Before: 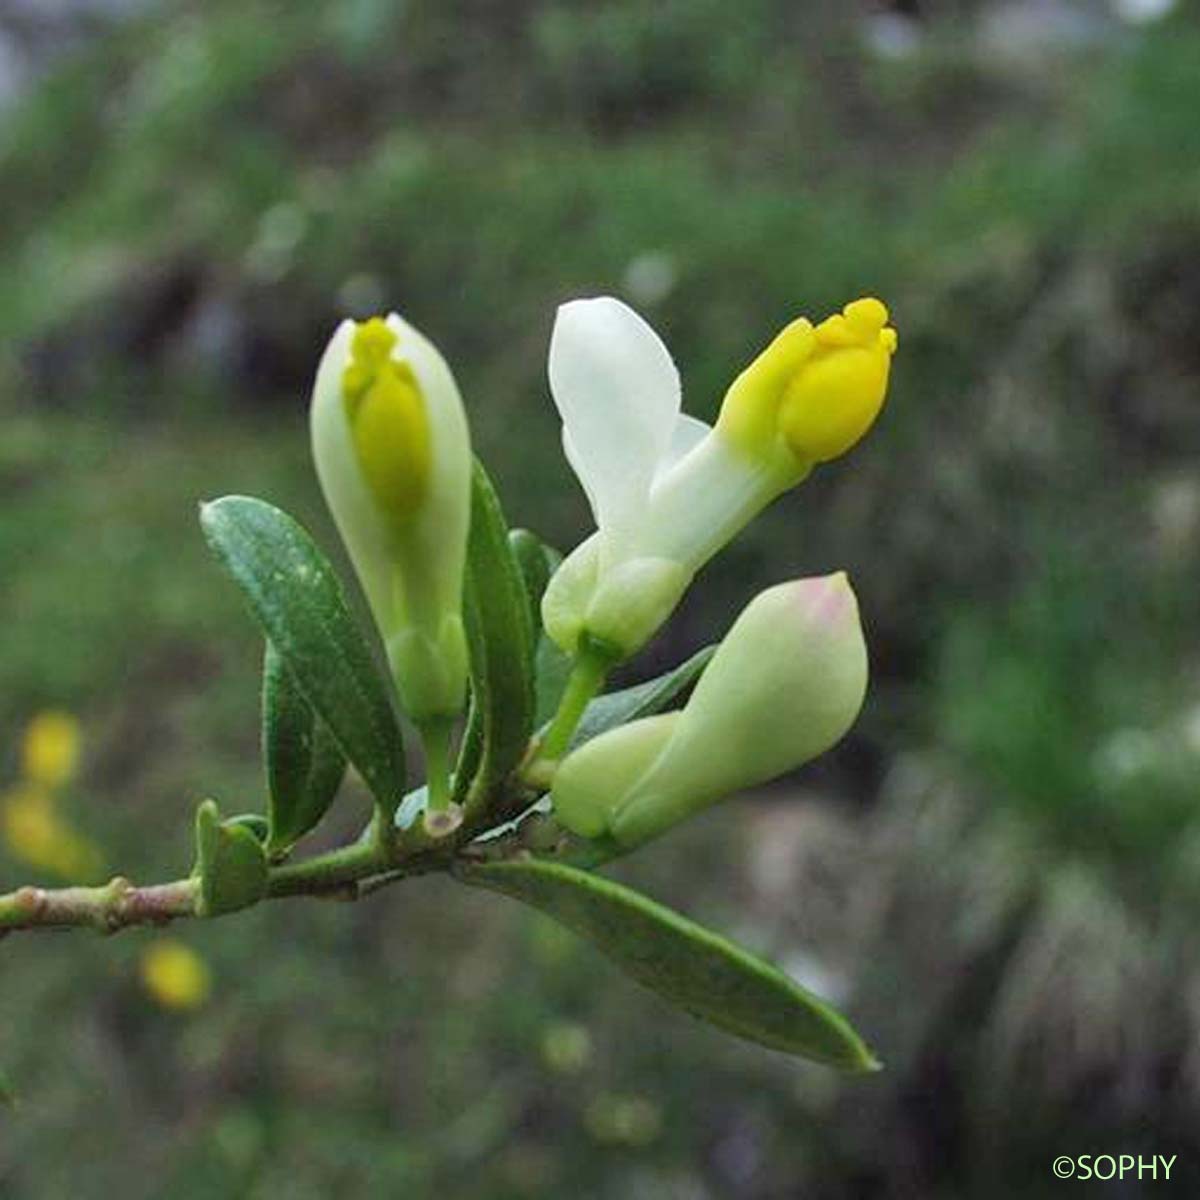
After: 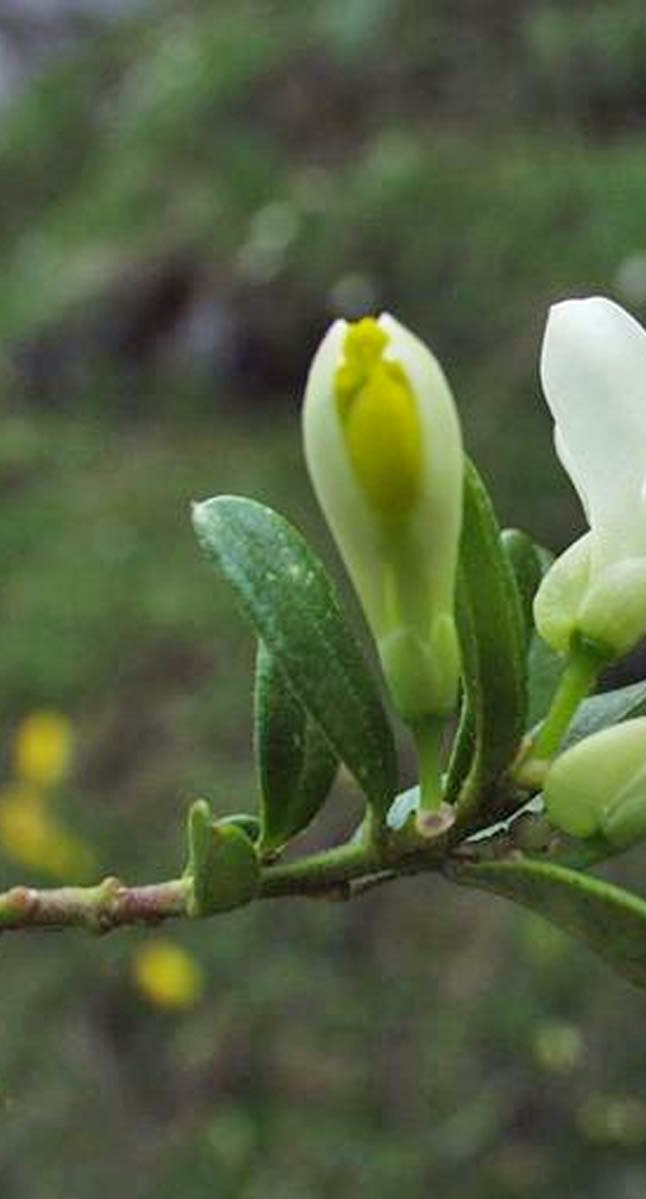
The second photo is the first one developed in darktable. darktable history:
color balance rgb: shadows lift › luminance -9.005%, power › chroma 0.299%, power › hue 23.71°, highlights gain › chroma 0.108%, highlights gain › hue 332.3°, perceptual saturation grading › global saturation -0.085%, global vibrance 9.926%
crop: left 0.725%, right 45.439%, bottom 0.081%
